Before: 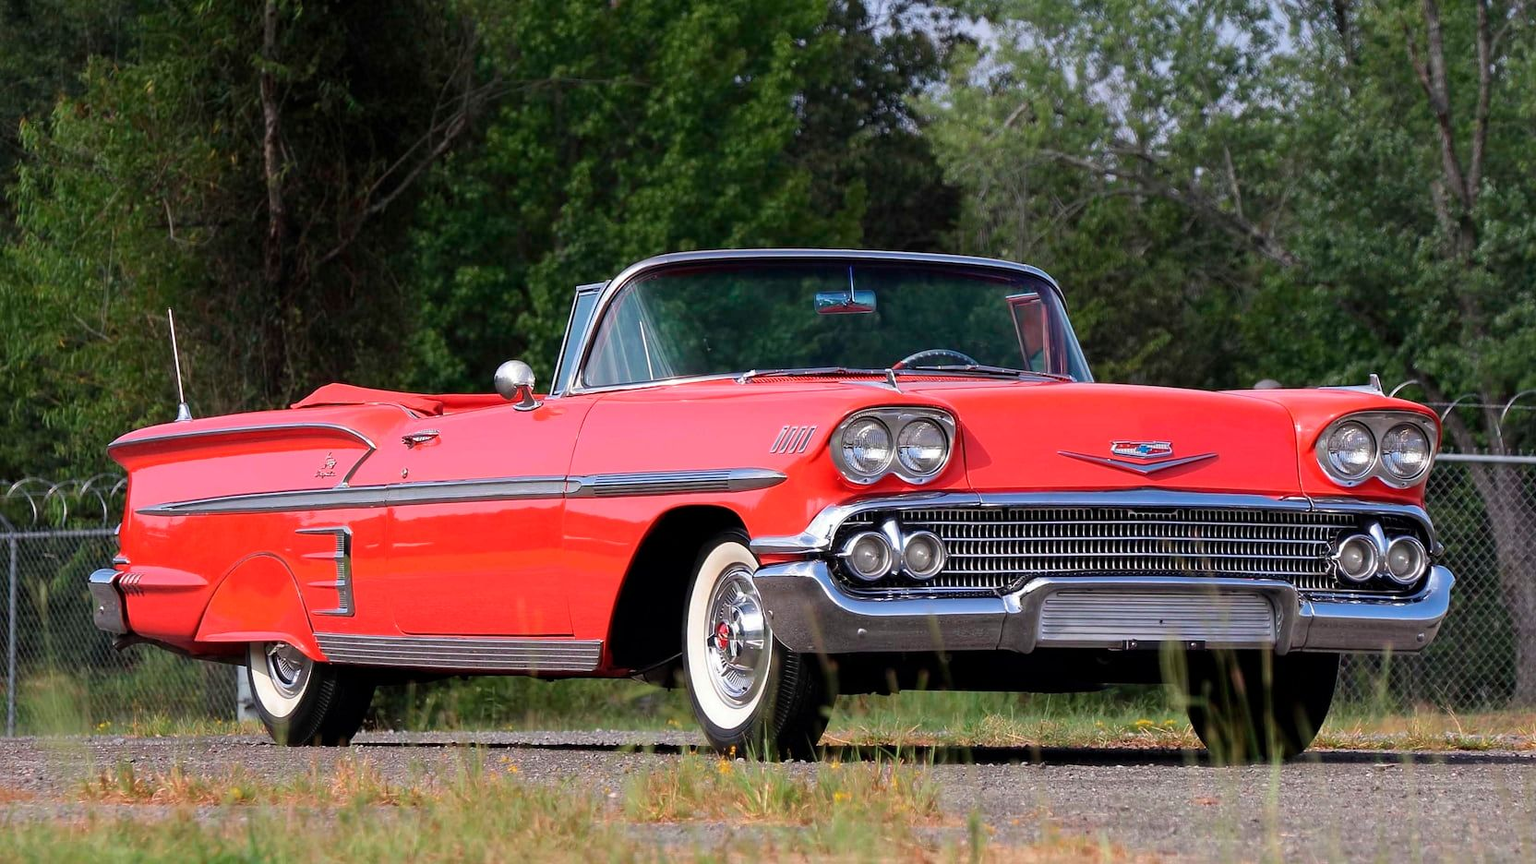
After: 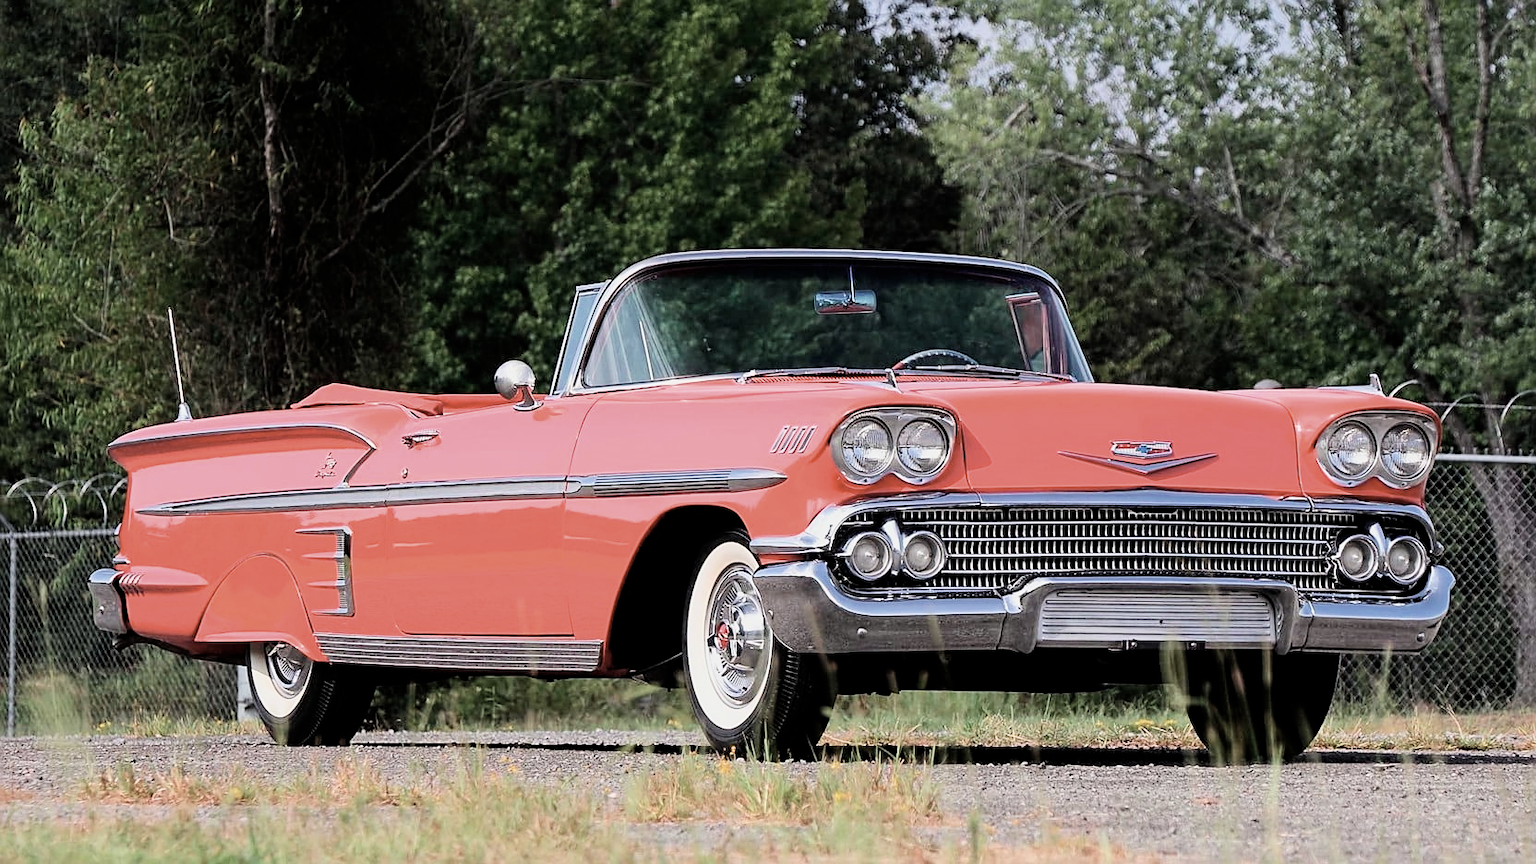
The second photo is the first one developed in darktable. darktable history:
sharpen: on, module defaults
exposure: black level correction 0, exposure 0.697 EV, compensate exposure bias true, compensate highlight preservation false
contrast brightness saturation: contrast 0.097, saturation -0.377
filmic rgb: black relative exposure -7.65 EV, white relative exposure 4.56 EV, hardness 3.61, contrast 1.116, color science v6 (2022)
